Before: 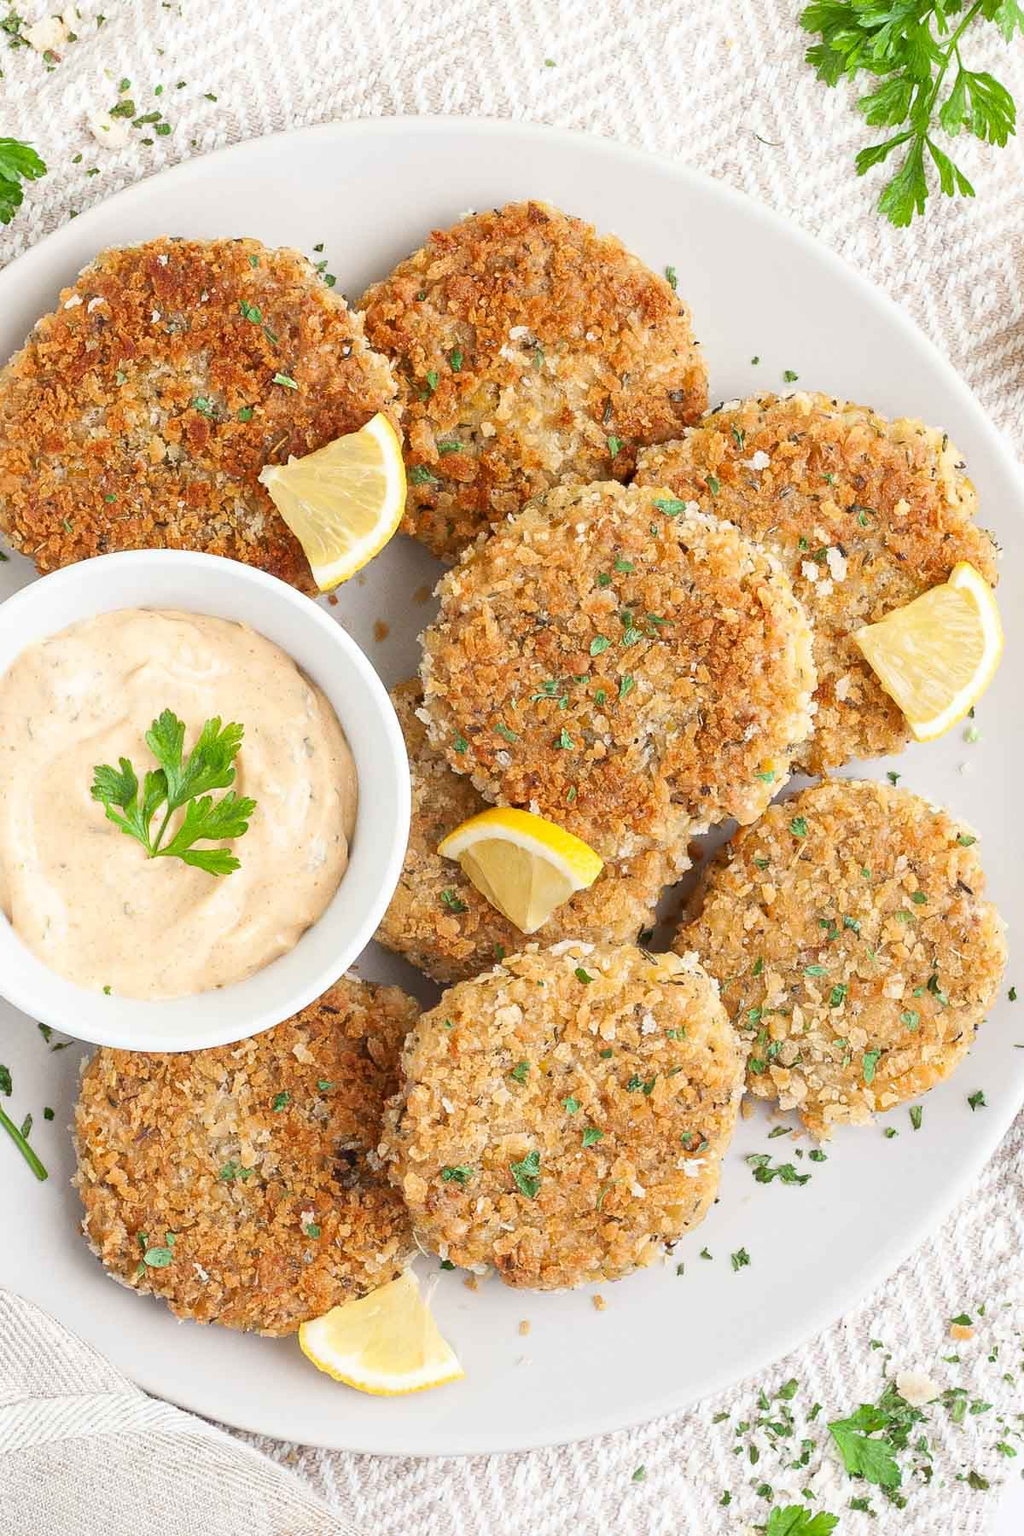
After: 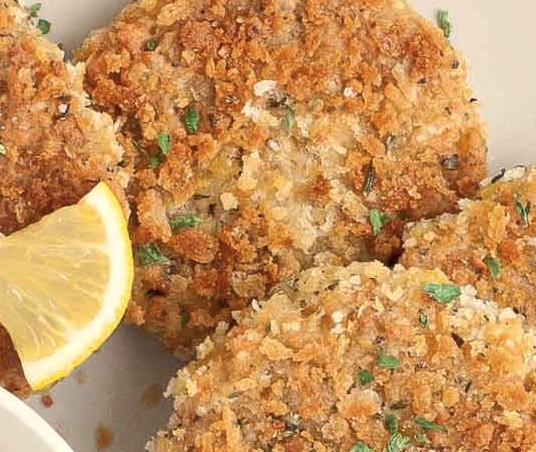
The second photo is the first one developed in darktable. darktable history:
white balance: red 1.045, blue 0.932
contrast brightness saturation: contrast 0.11, saturation -0.17
shadows and highlights: on, module defaults
crop: left 28.64%, top 16.832%, right 26.637%, bottom 58.055%
